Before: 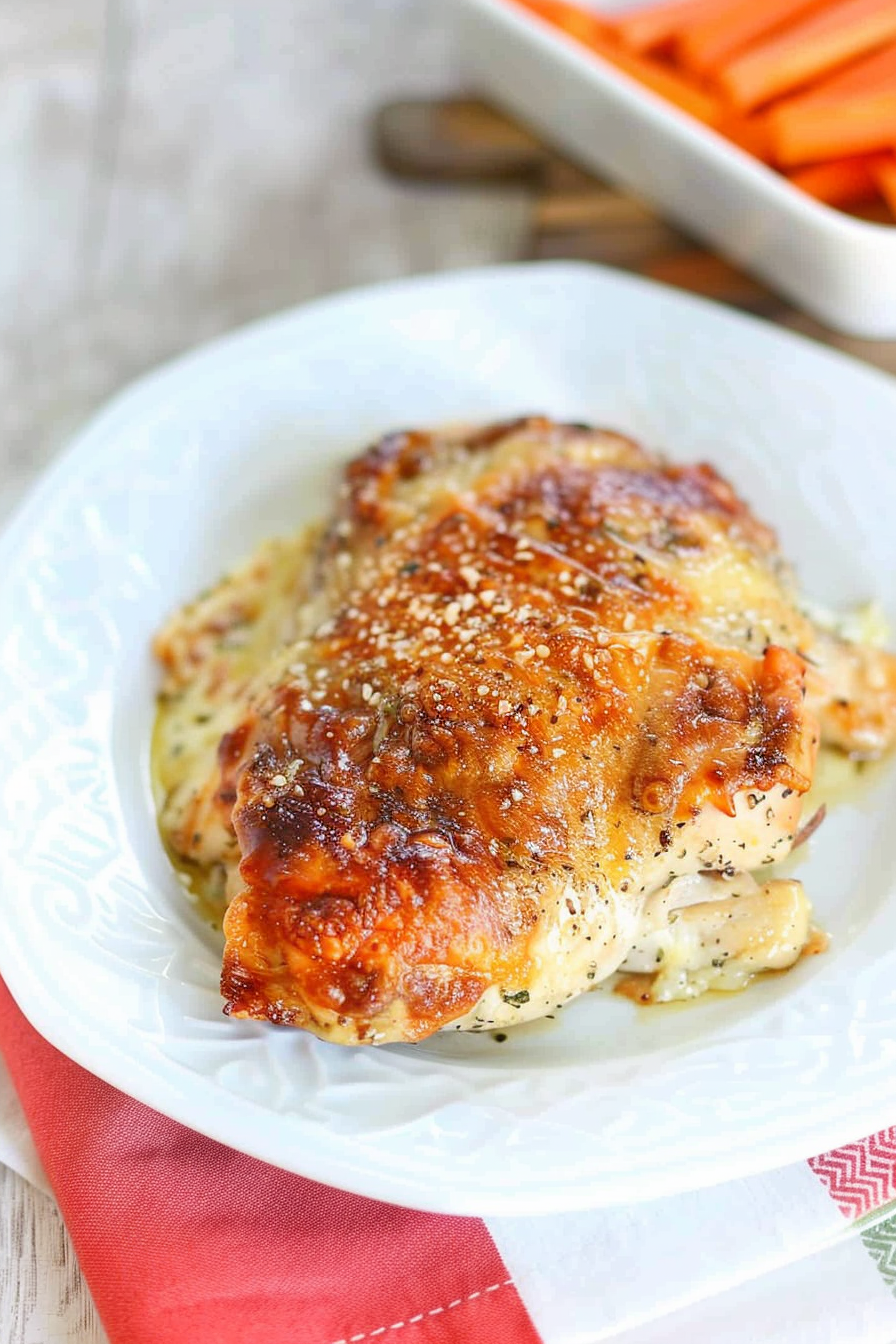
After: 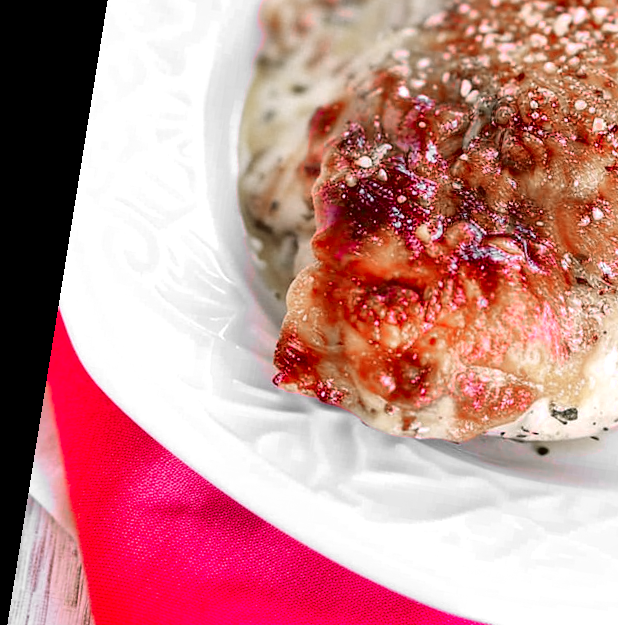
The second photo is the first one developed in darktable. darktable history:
crop: top 44.483%, right 43.593%, bottom 12.892%
rotate and perspective: rotation 9.12°, automatic cropping off
fill light: exposure -2 EV, width 8.6
local contrast: mode bilateral grid, contrast 20, coarseness 50, detail 141%, midtone range 0.2
color zones: curves: ch1 [(0, 0.831) (0.08, 0.771) (0.157, 0.268) (0.241, 0.207) (0.562, -0.005) (0.714, -0.013) (0.876, 0.01) (1, 0.831)]
white balance: red 1.066, blue 1.119
